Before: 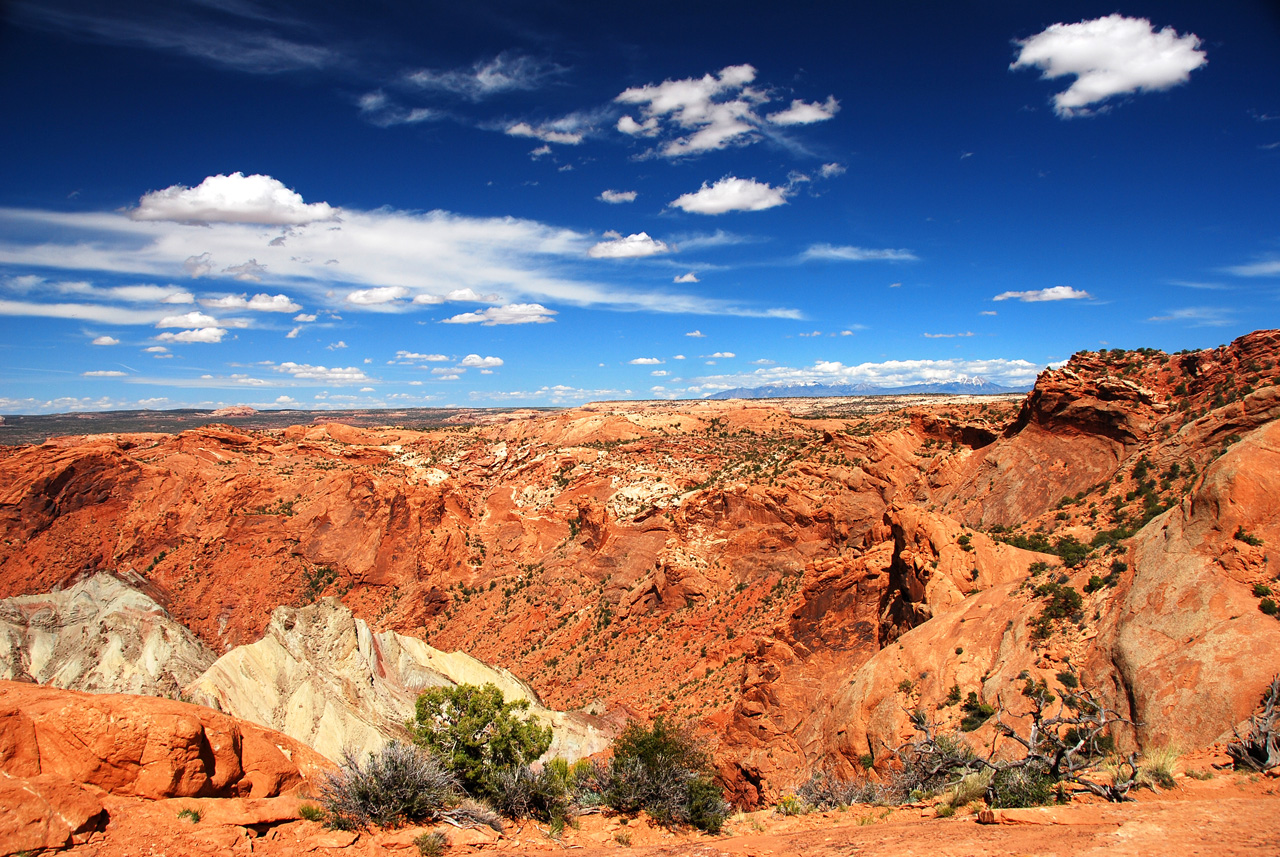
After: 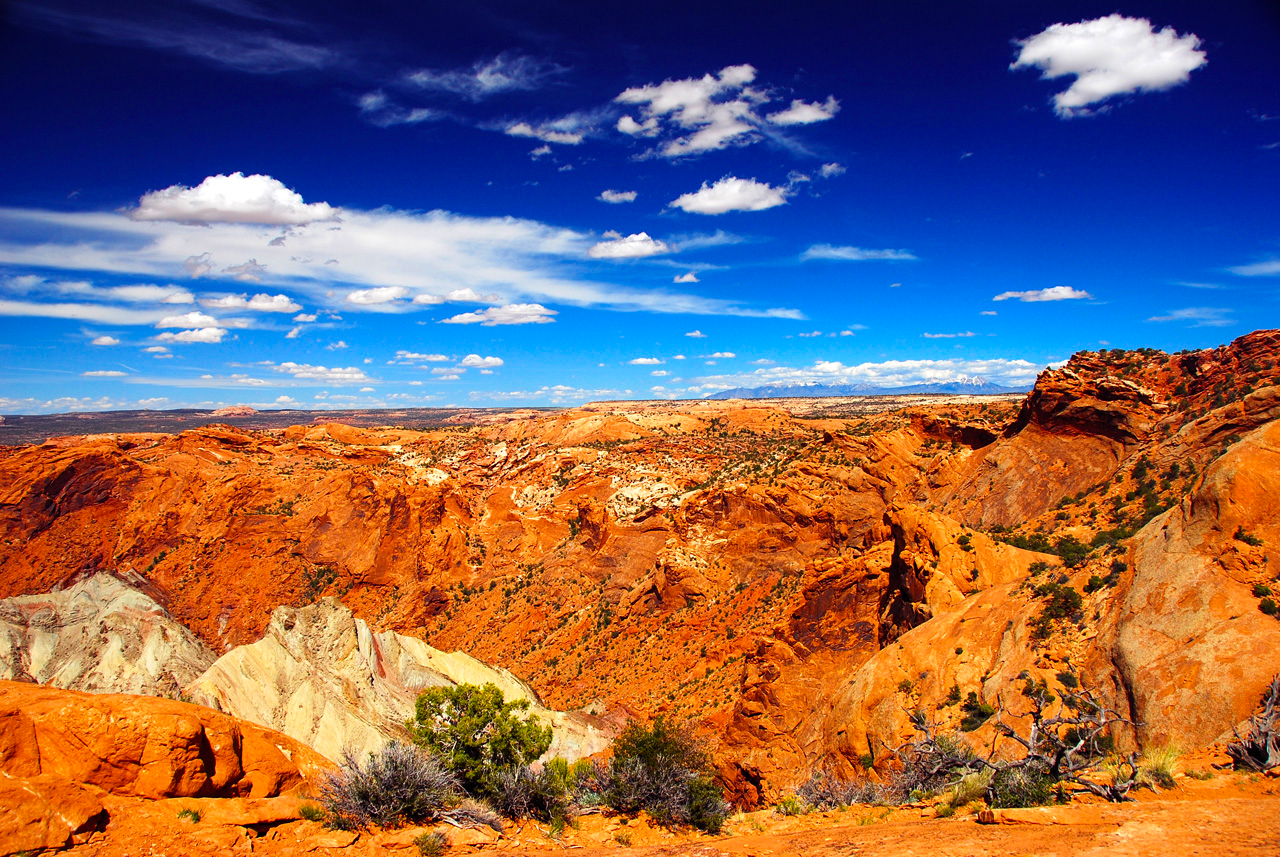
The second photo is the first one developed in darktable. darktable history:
color balance rgb: shadows lift › luminance -21.733%, shadows lift › chroma 8.705%, shadows lift › hue 285.95°, perceptual saturation grading › global saturation 25.317%, global vibrance 20%
